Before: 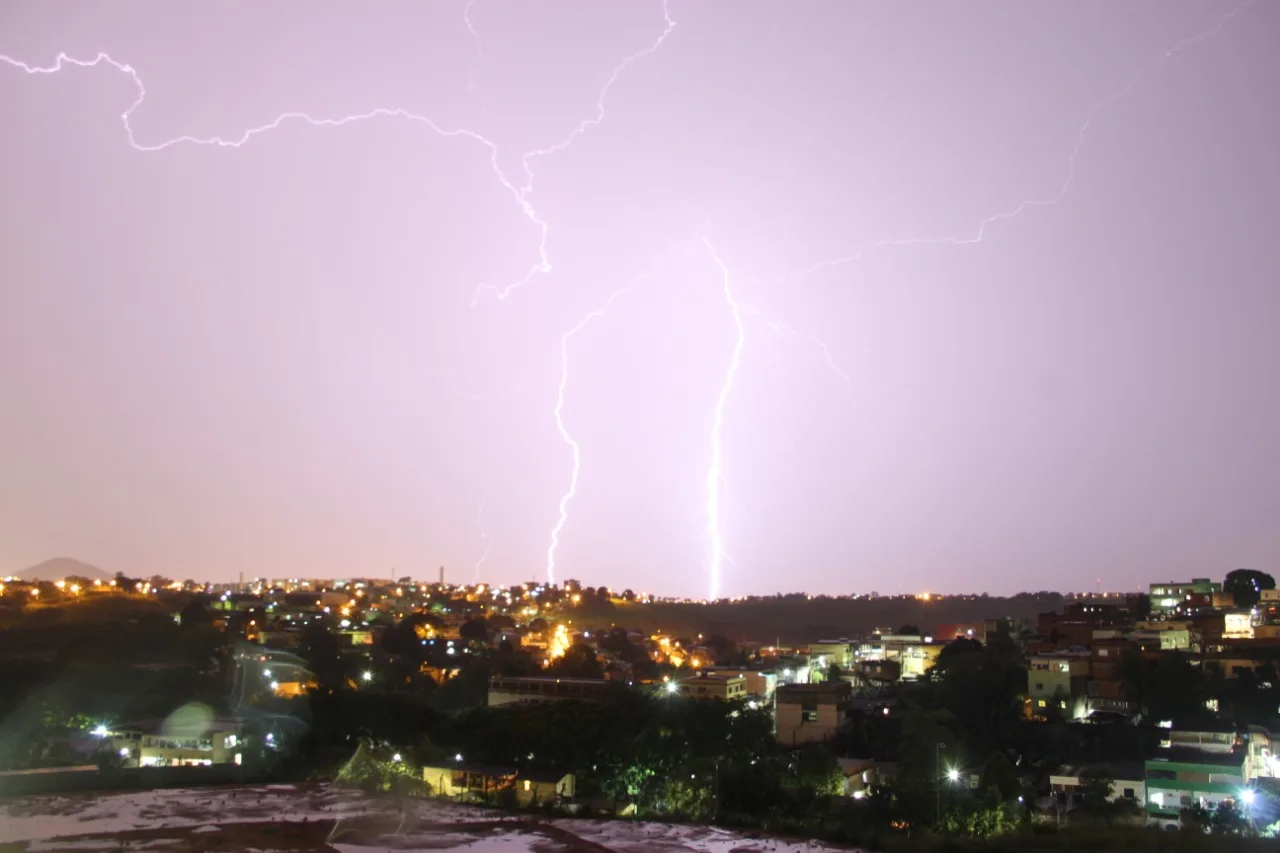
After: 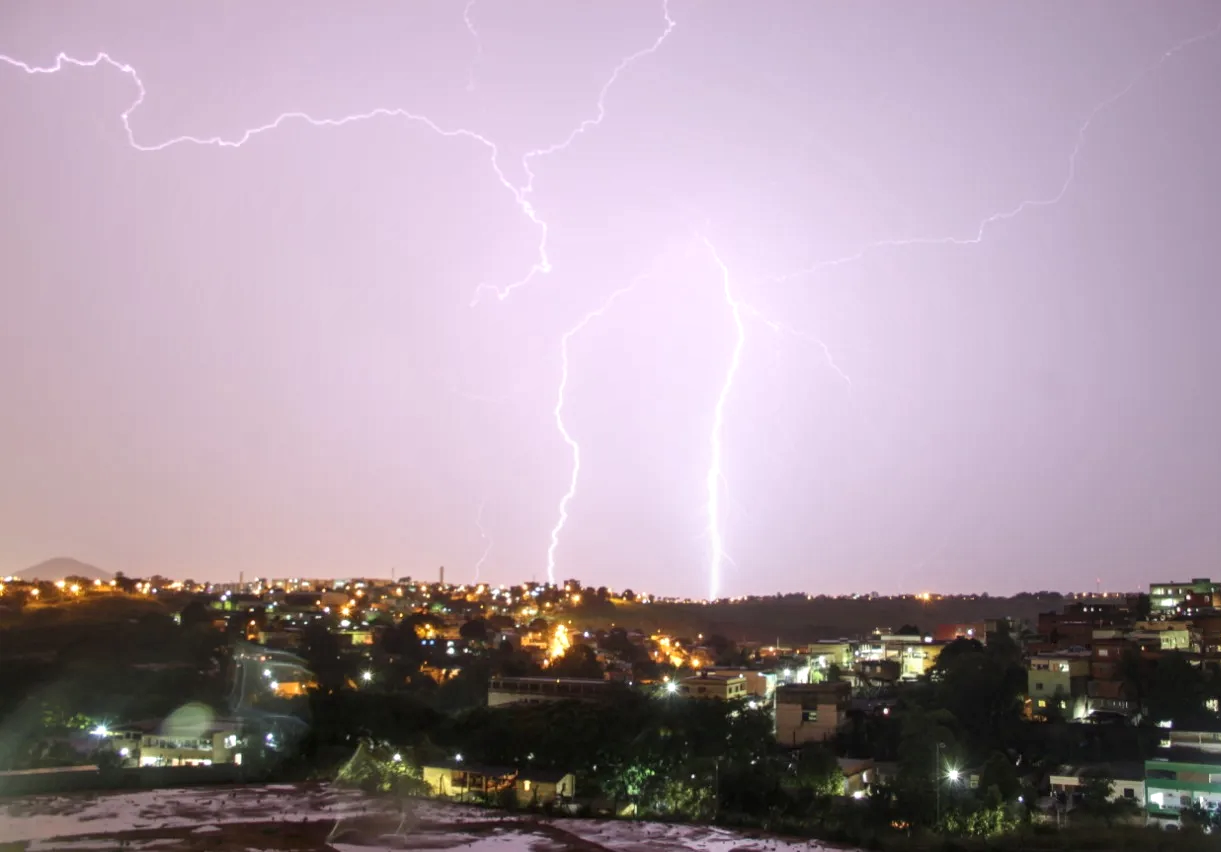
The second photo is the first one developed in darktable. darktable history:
crop: right 4.575%, bottom 0.036%
local contrast: detail 130%
